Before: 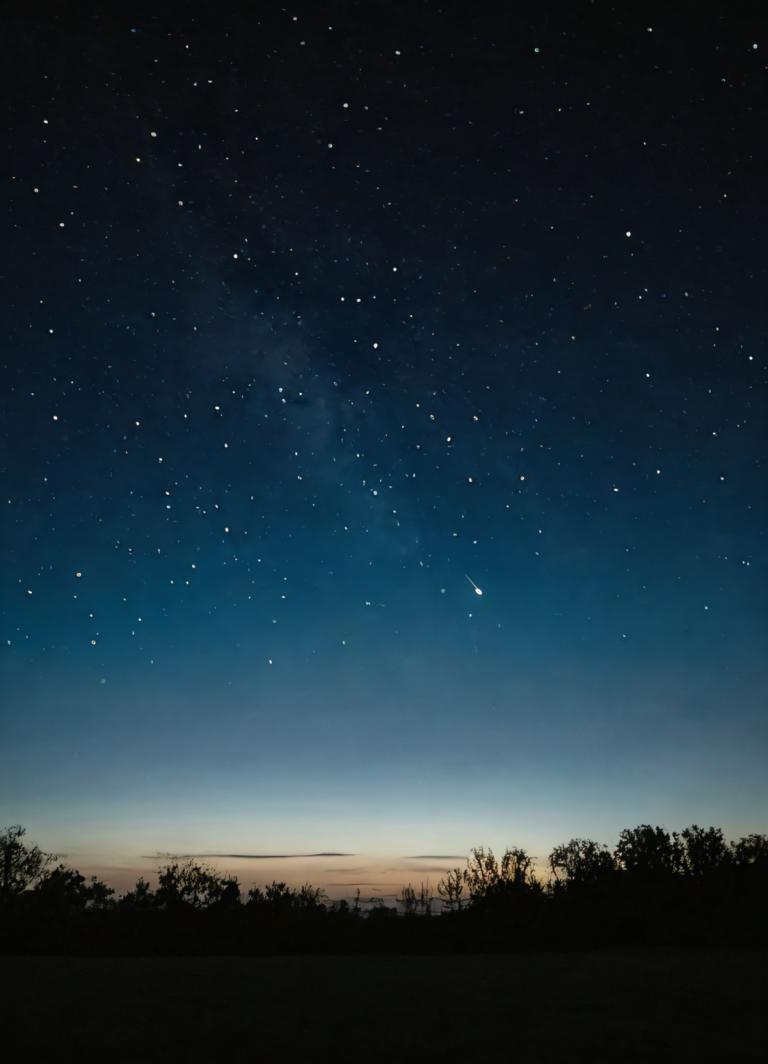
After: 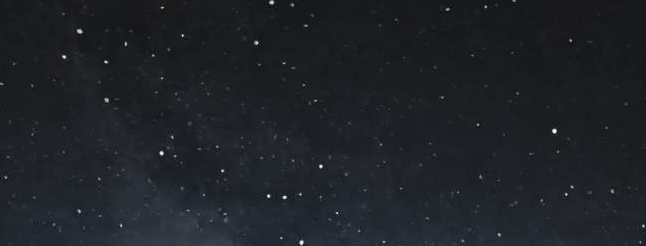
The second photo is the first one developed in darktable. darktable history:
contrast brightness saturation: brightness 0.187, saturation -0.486
crop and rotate: left 9.649%, top 9.72%, right 6.197%, bottom 67.157%
